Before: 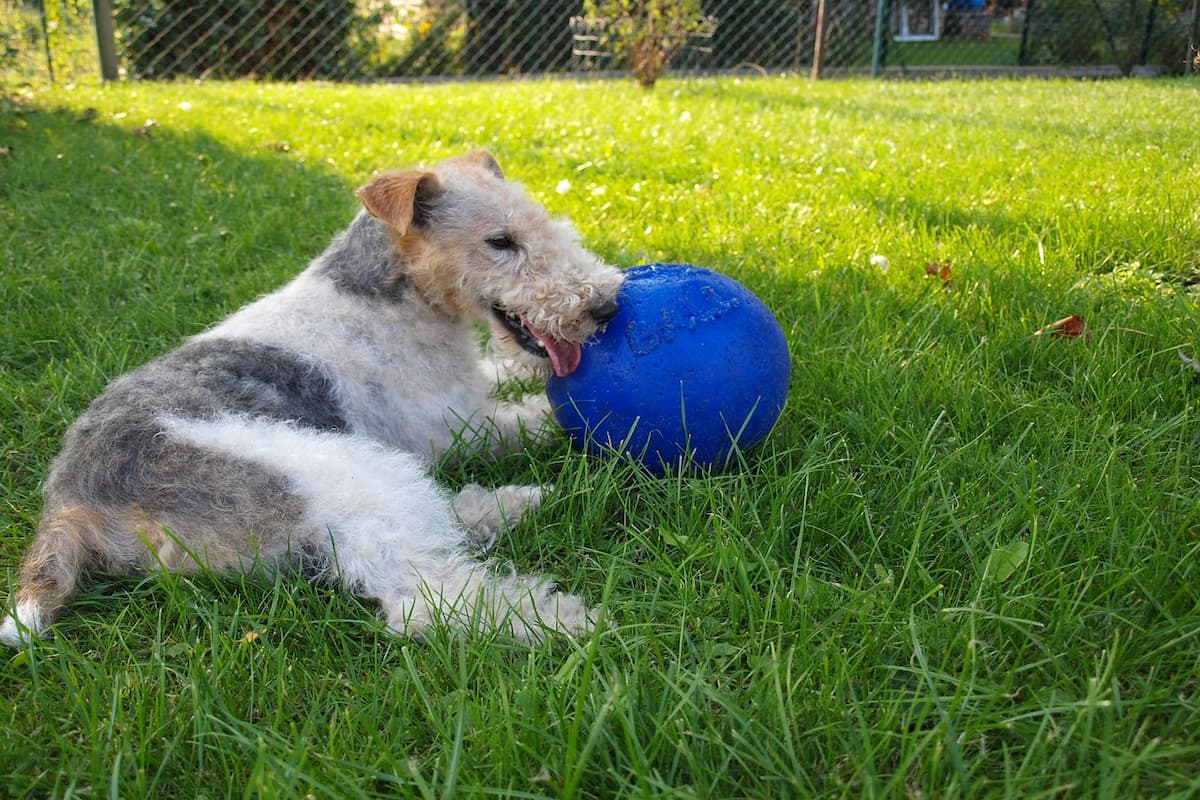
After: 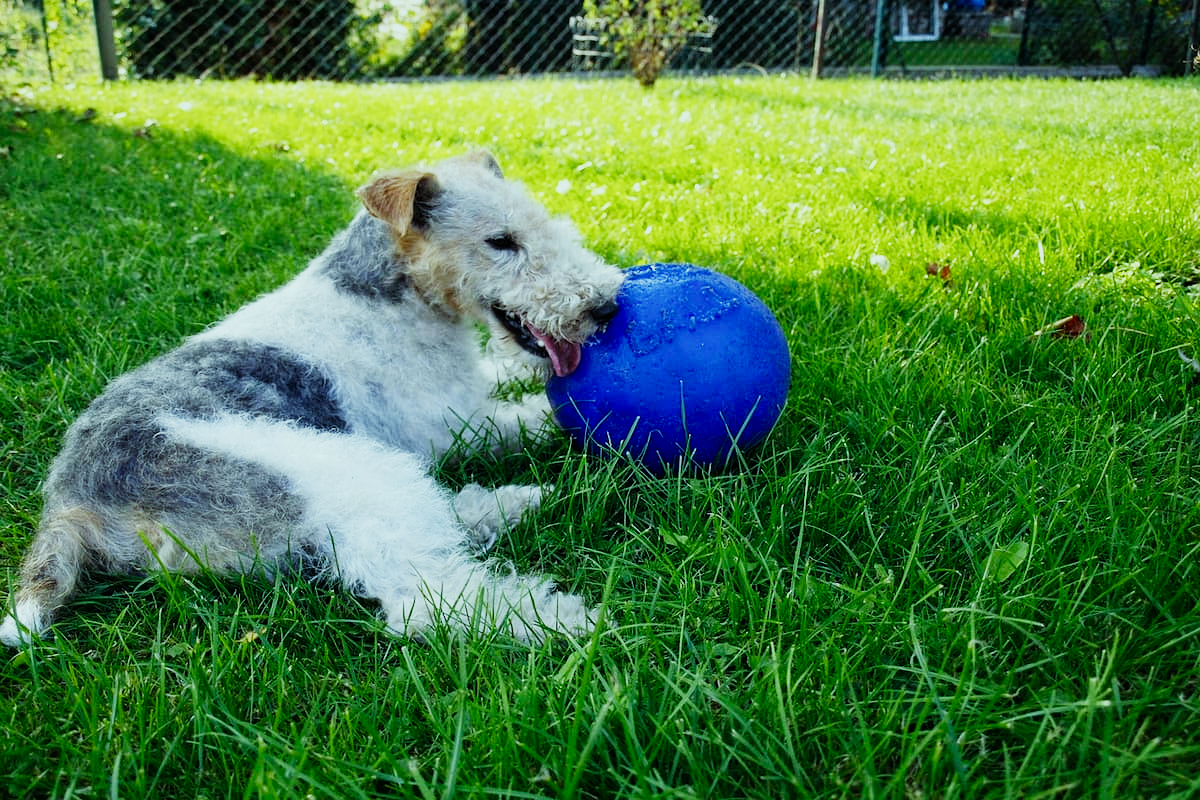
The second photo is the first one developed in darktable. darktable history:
white balance: red 0.967, blue 1.049
color balance: mode lift, gamma, gain (sRGB), lift [0.997, 0.979, 1.021, 1.011], gamma [1, 1.084, 0.916, 0.998], gain [1, 0.87, 1.13, 1.101], contrast 4.55%, contrast fulcrum 38.24%, output saturation 104.09%
sigmoid: contrast 1.81, skew -0.21, preserve hue 0%, red attenuation 0.1, red rotation 0.035, green attenuation 0.1, green rotation -0.017, blue attenuation 0.15, blue rotation -0.052, base primaries Rec2020
